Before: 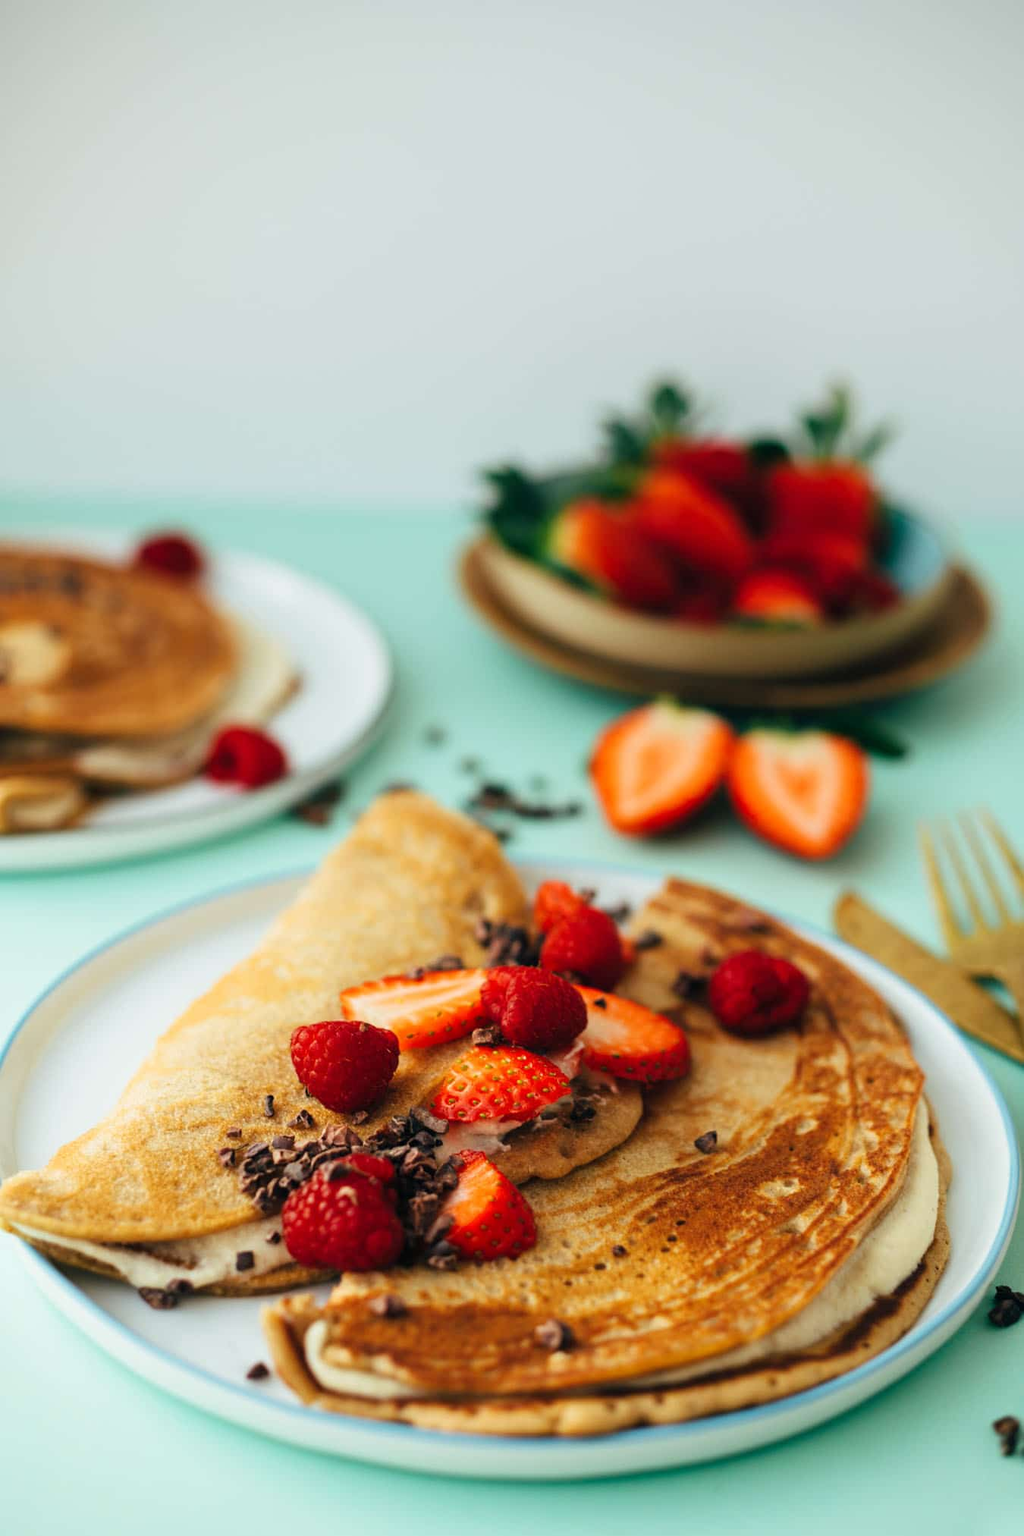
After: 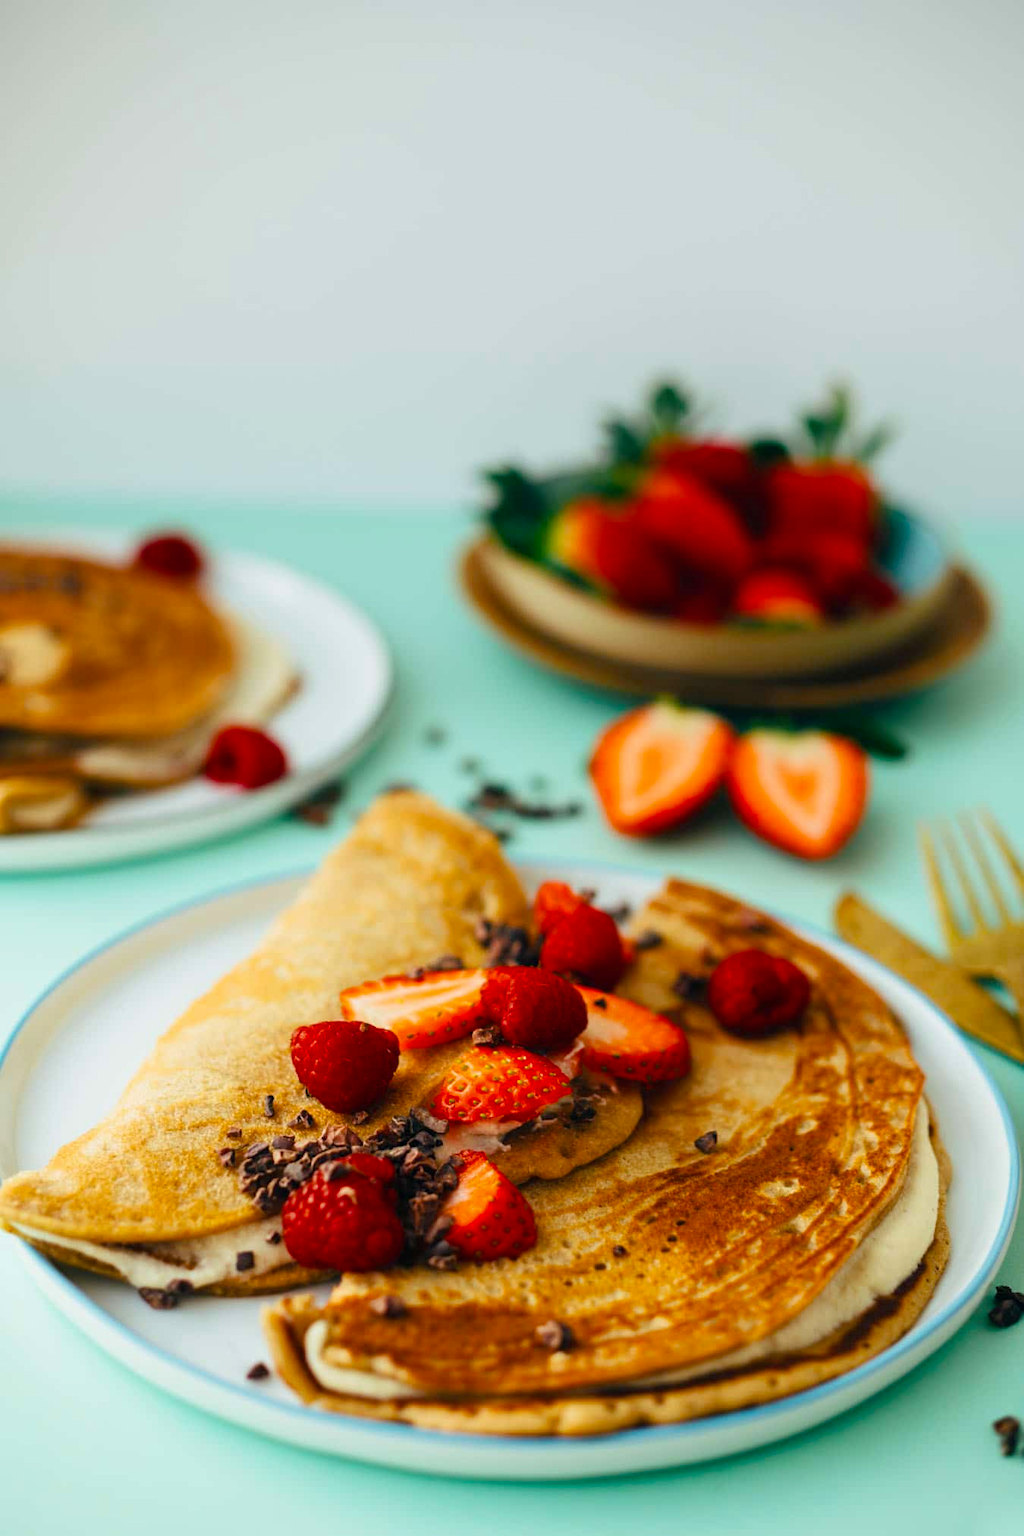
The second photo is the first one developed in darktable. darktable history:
color balance rgb "[intense colors]": linear chroma grading › shadows -8%, linear chroma grading › global chroma 10%, perceptual saturation grading › global saturation 2%, perceptual saturation grading › highlights -2%, perceptual saturation grading › mid-tones 4%, perceptual saturation grading › shadows 8%, perceptual brilliance grading › global brilliance 2%, perceptual brilliance grading › highlights -4%, global vibrance 16%, saturation formula JzAzBz (2021)
